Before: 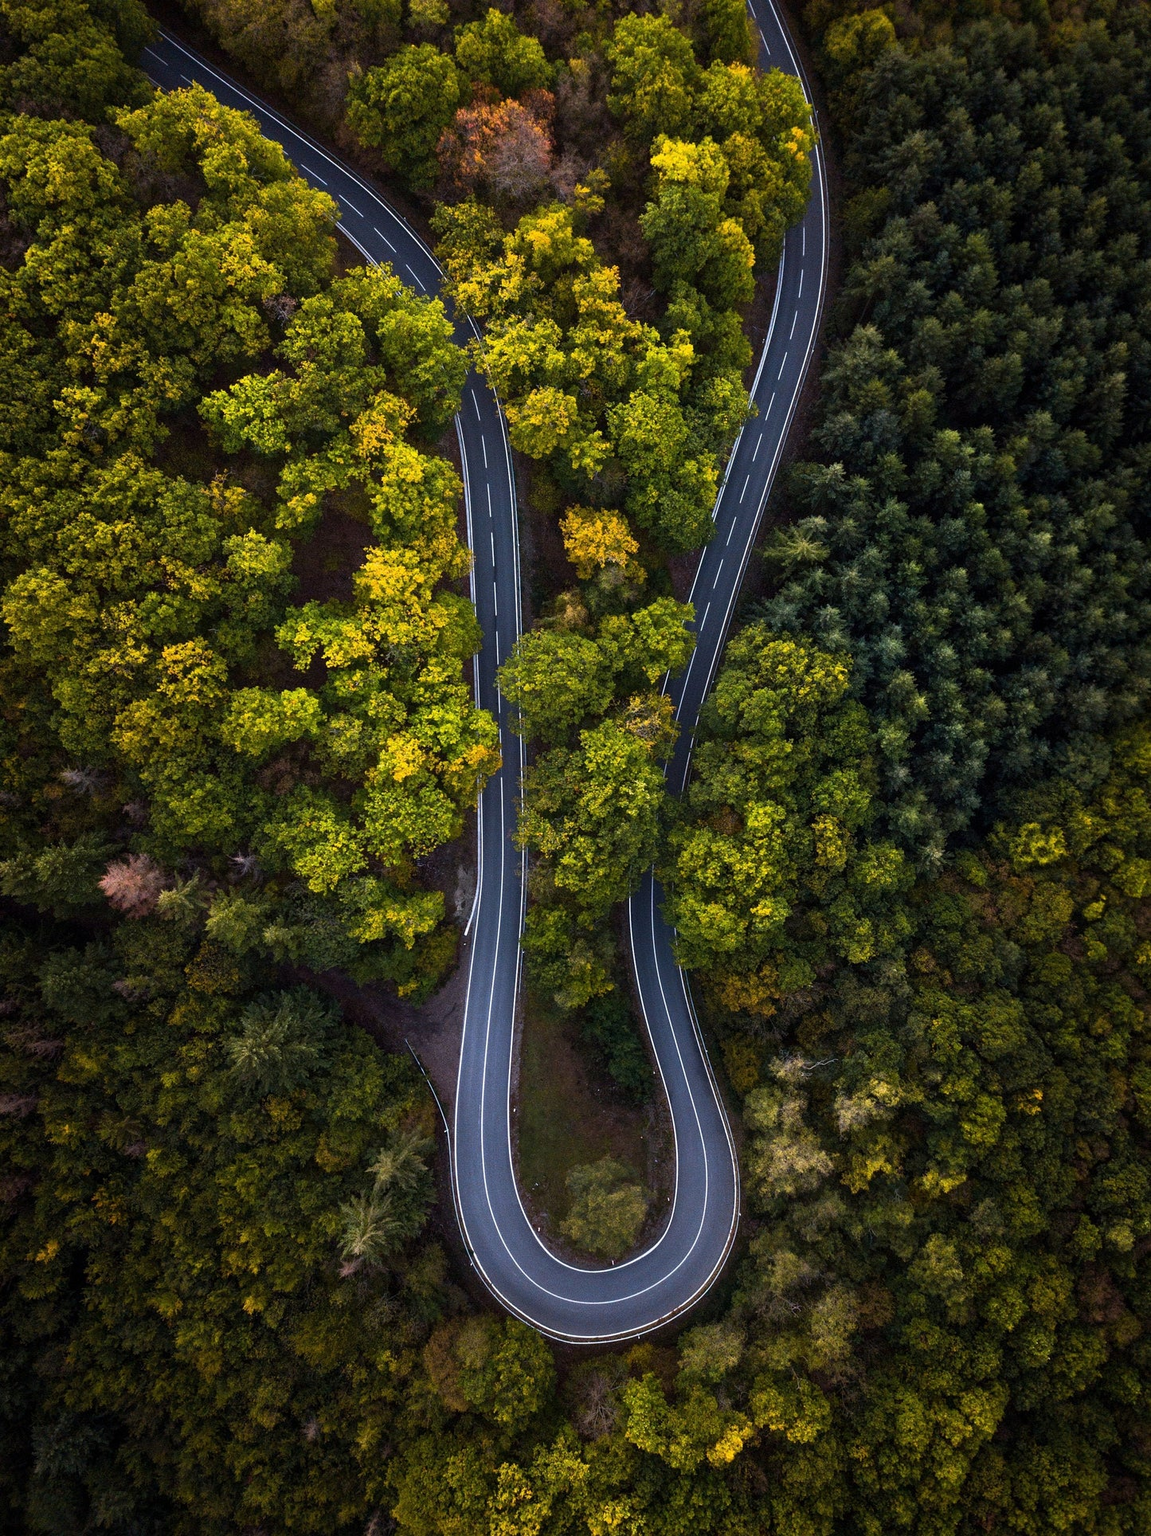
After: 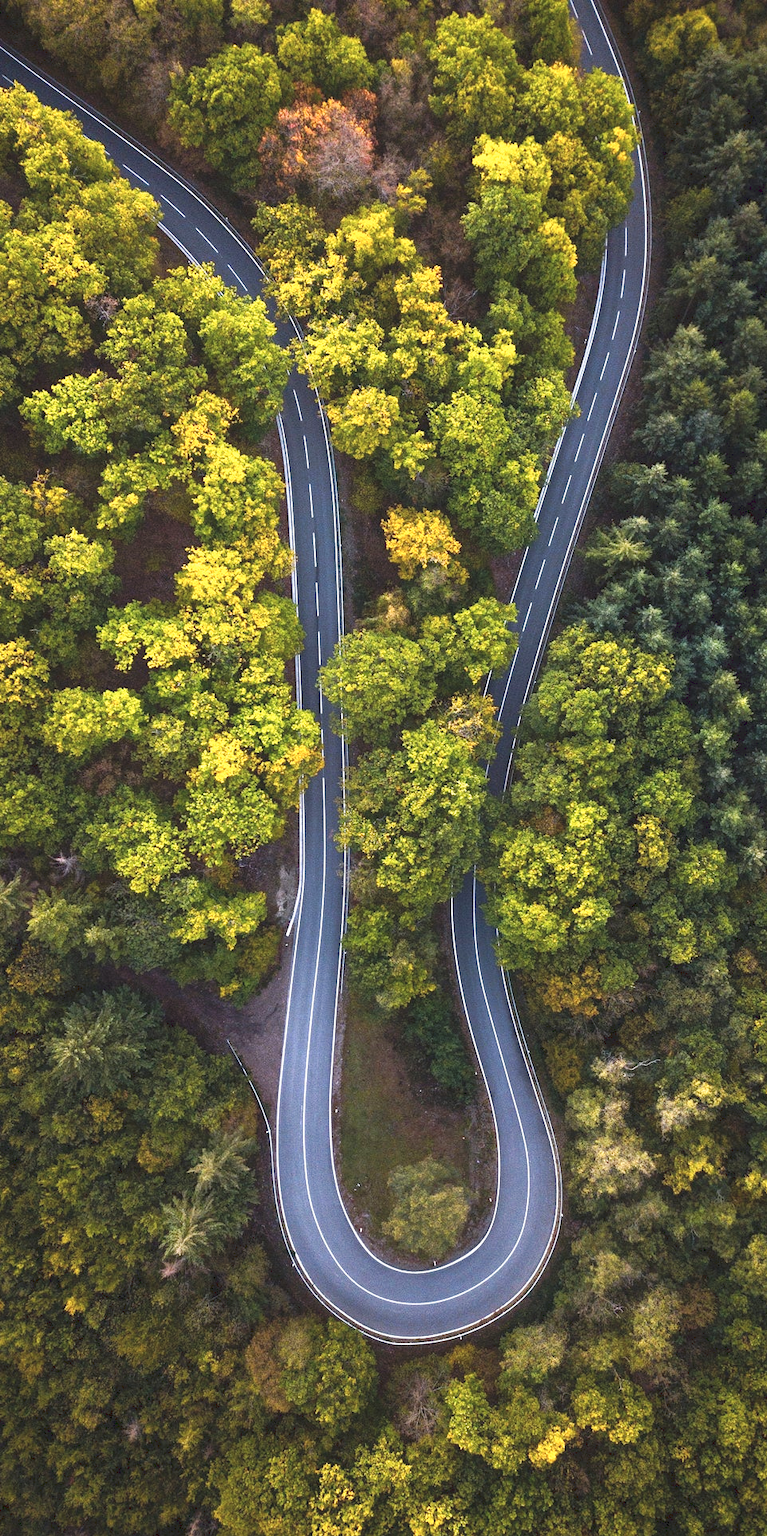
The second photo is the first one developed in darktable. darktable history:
crop and rotate: left 15.546%, right 17.787%
tone curve: curves: ch0 [(0, 0) (0.003, 0.115) (0.011, 0.133) (0.025, 0.157) (0.044, 0.182) (0.069, 0.209) (0.1, 0.239) (0.136, 0.279) (0.177, 0.326) (0.224, 0.379) (0.277, 0.436) (0.335, 0.507) (0.399, 0.587) (0.468, 0.671) (0.543, 0.75) (0.623, 0.837) (0.709, 0.916) (0.801, 0.978) (0.898, 0.985) (1, 1)], preserve colors none
